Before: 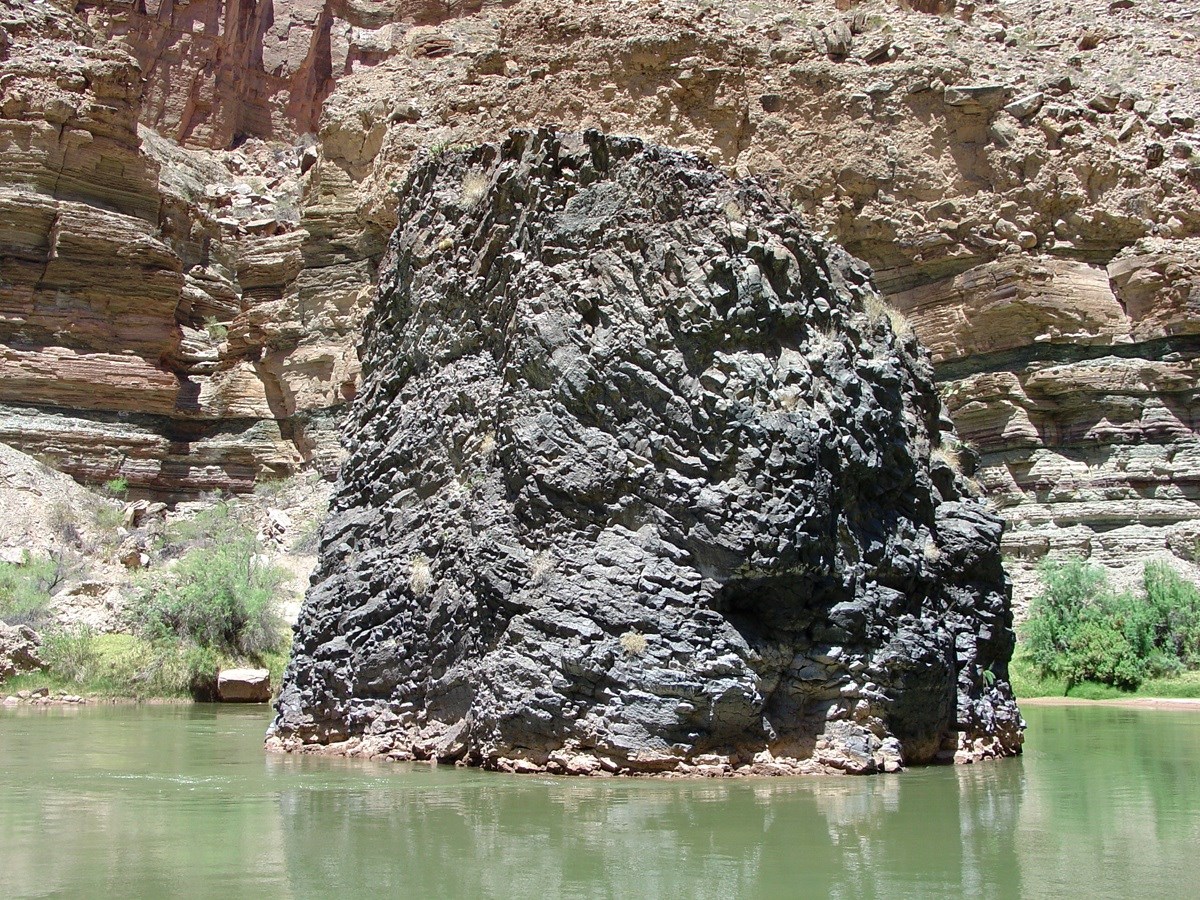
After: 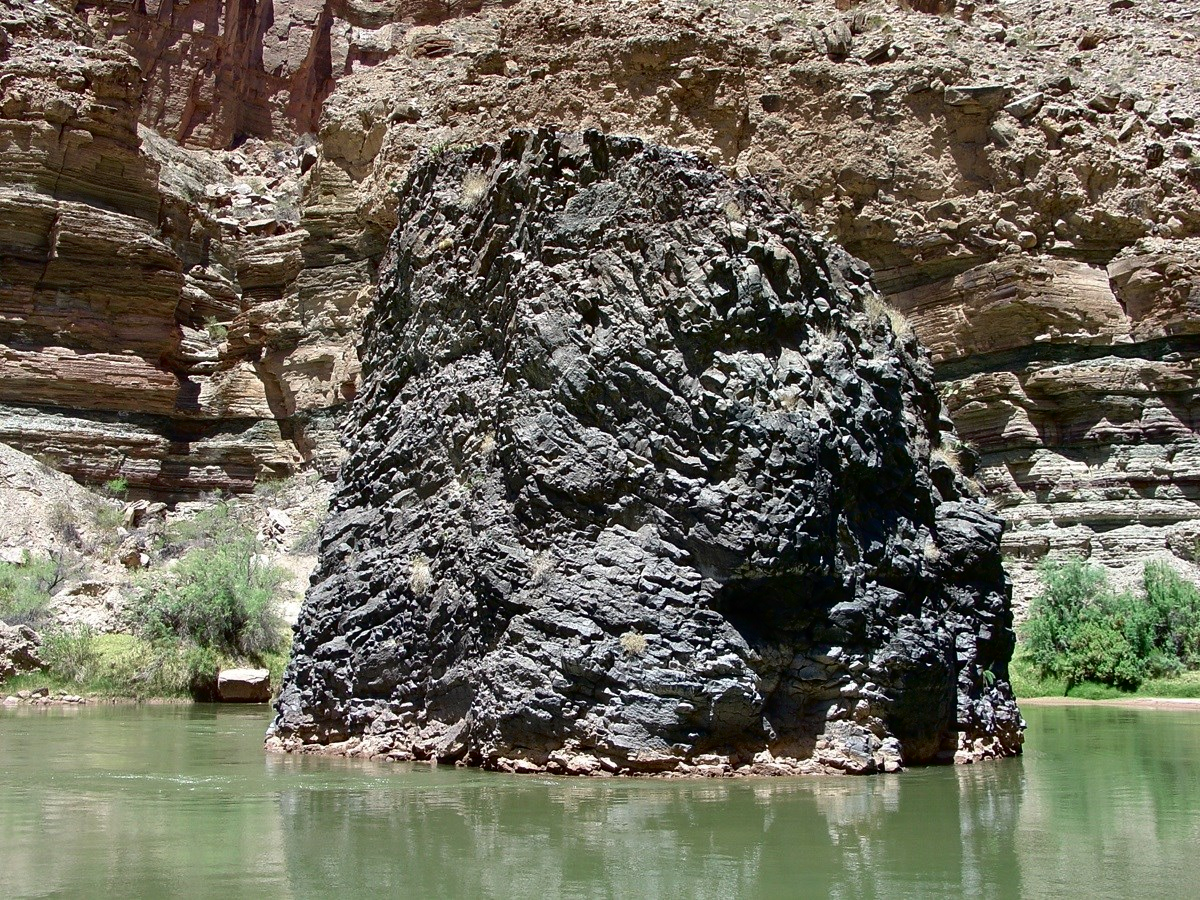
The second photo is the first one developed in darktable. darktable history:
tone curve: curves: ch0 [(0, 0) (0.153, 0.06) (1, 1)], color space Lab, independent channels, preserve colors none
